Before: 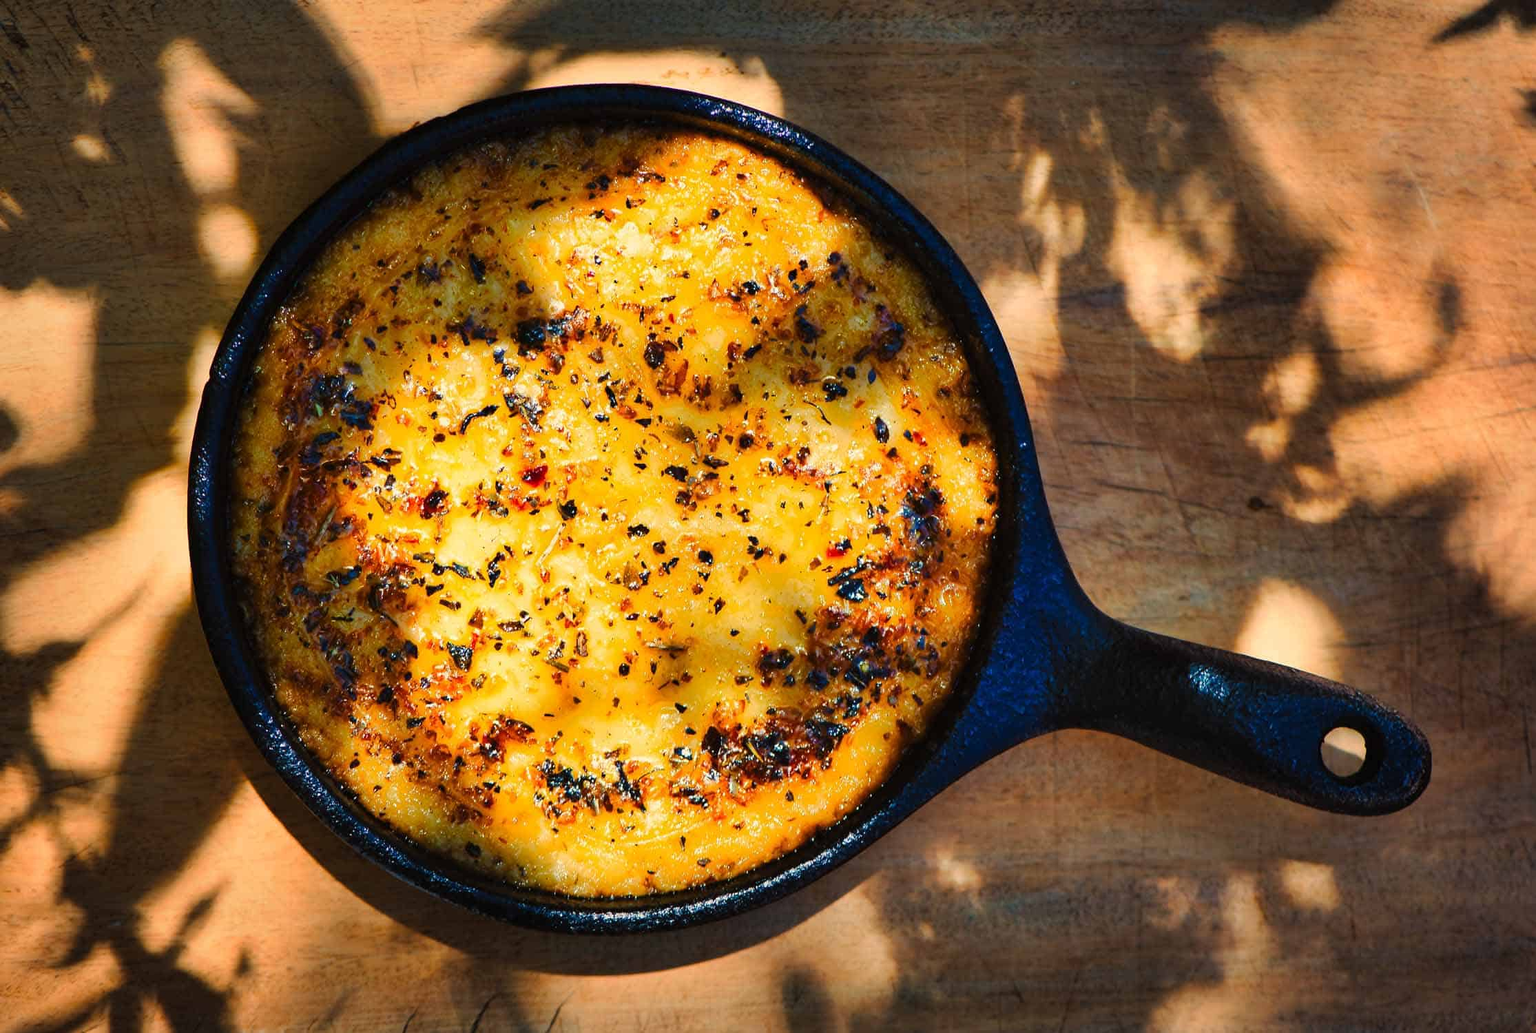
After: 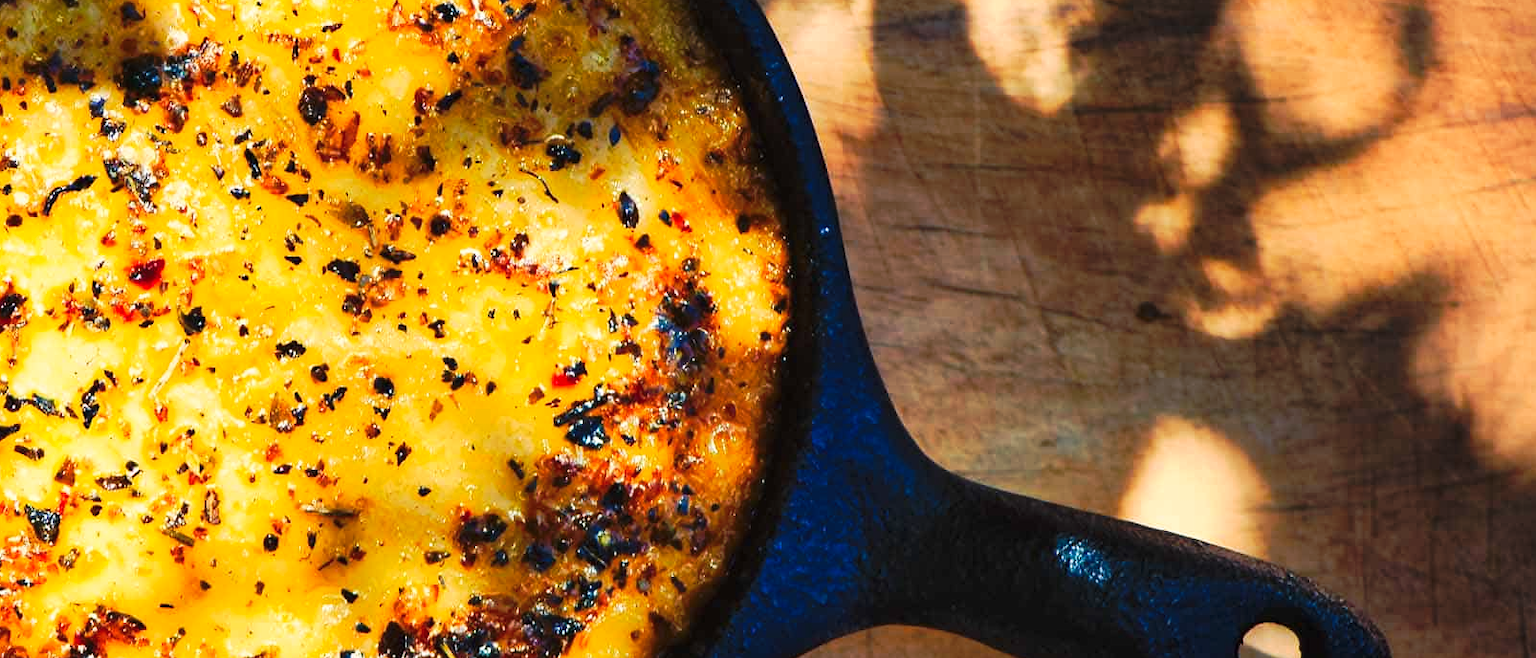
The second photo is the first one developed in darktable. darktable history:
crop and rotate: left 27.938%, top 27.046%, bottom 27.046%
exposure: exposure 0.02 EV, compensate highlight preservation false
tone equalizer: on, module defaults
tone curve: curves: ch0 [(0, 0) (0.003, 0.009) (0.011, 0.019) (0.025, 0.034) (0.044, 0.057) (0.069, 0.082) (0.1, 0.104) (0.136, 0.131) (0.177, 0.165) (0.224, 0.212) (0.277, 0.279) (0.335, 0.342) (0.399, 0.401) (0.468, 0.477) (0.543, 0.572) (0.623, 0.675) (0.709, 0.772) (0.801, 0.85) (0.898, 0.942) (1, 1)], preserve colors none
